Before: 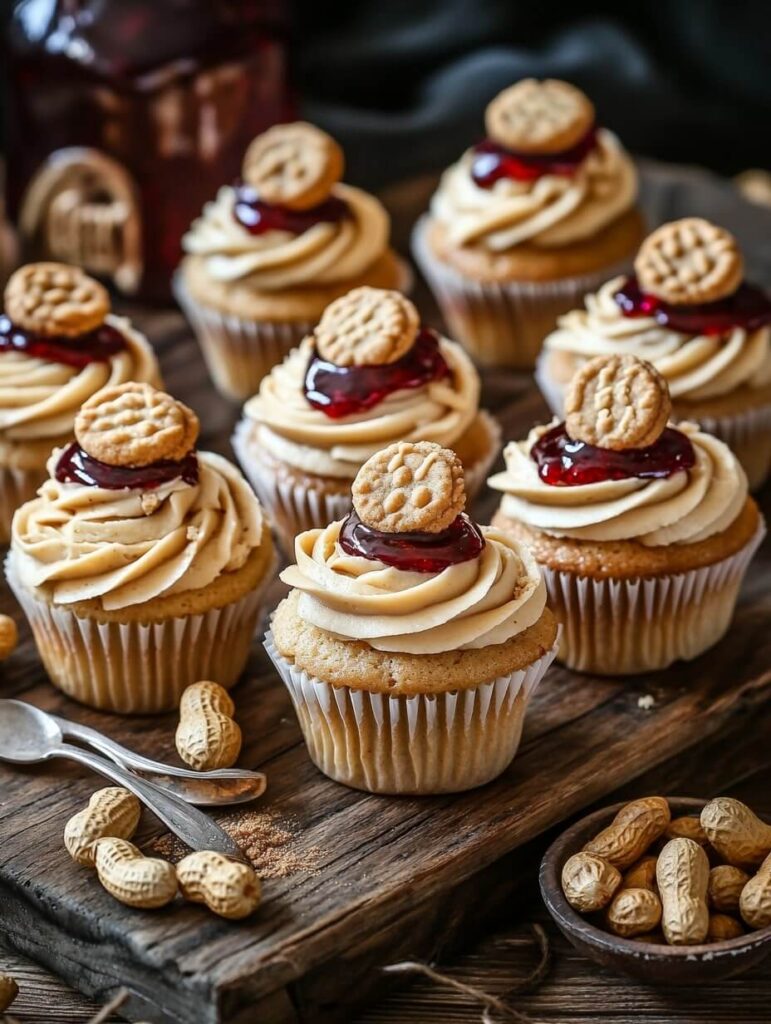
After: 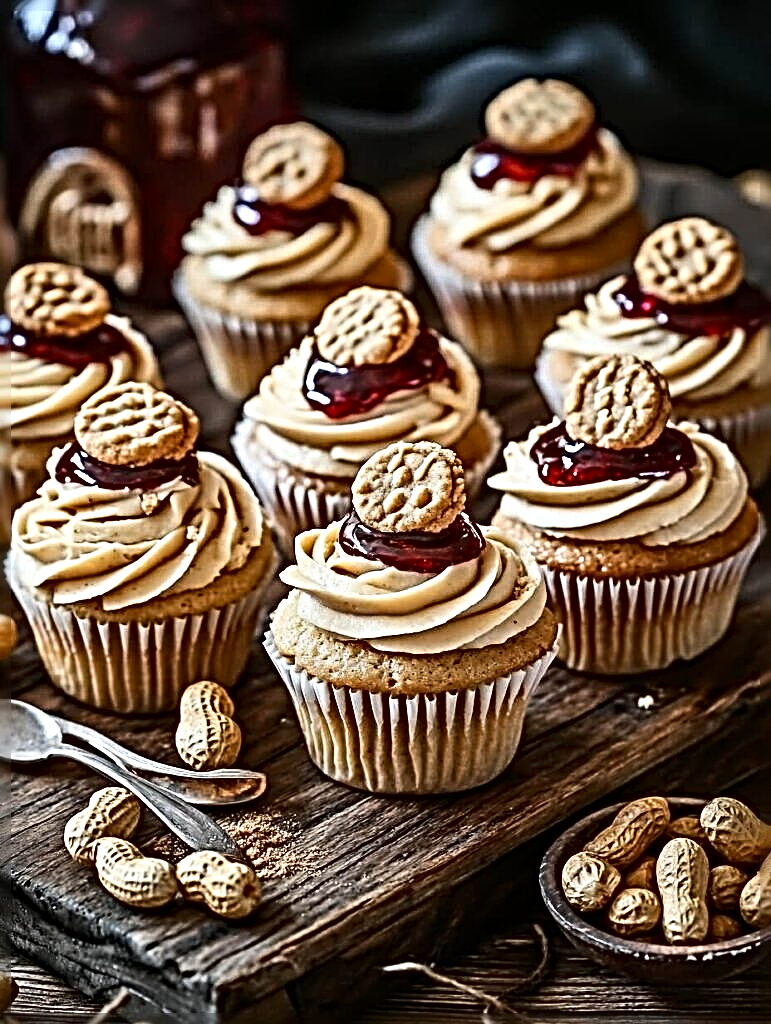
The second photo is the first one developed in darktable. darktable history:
sharpen: radius 4.046, amount 1.994
contrast brightness saturation: contrast 0.141
